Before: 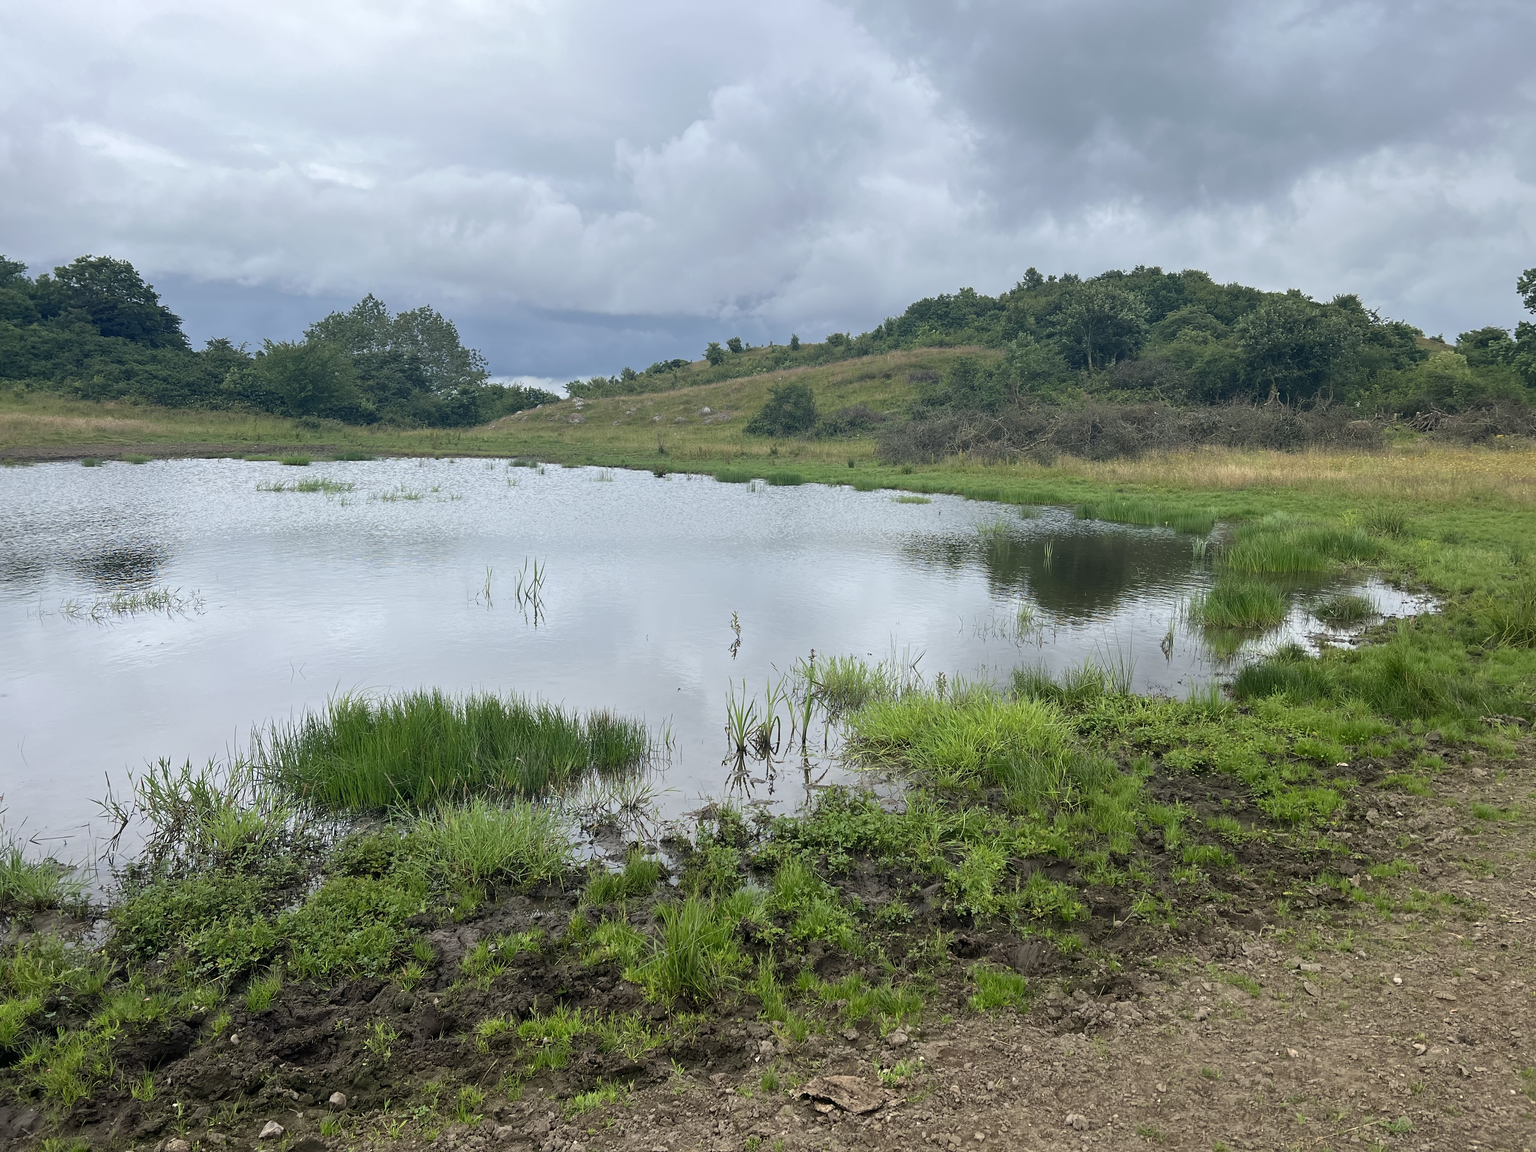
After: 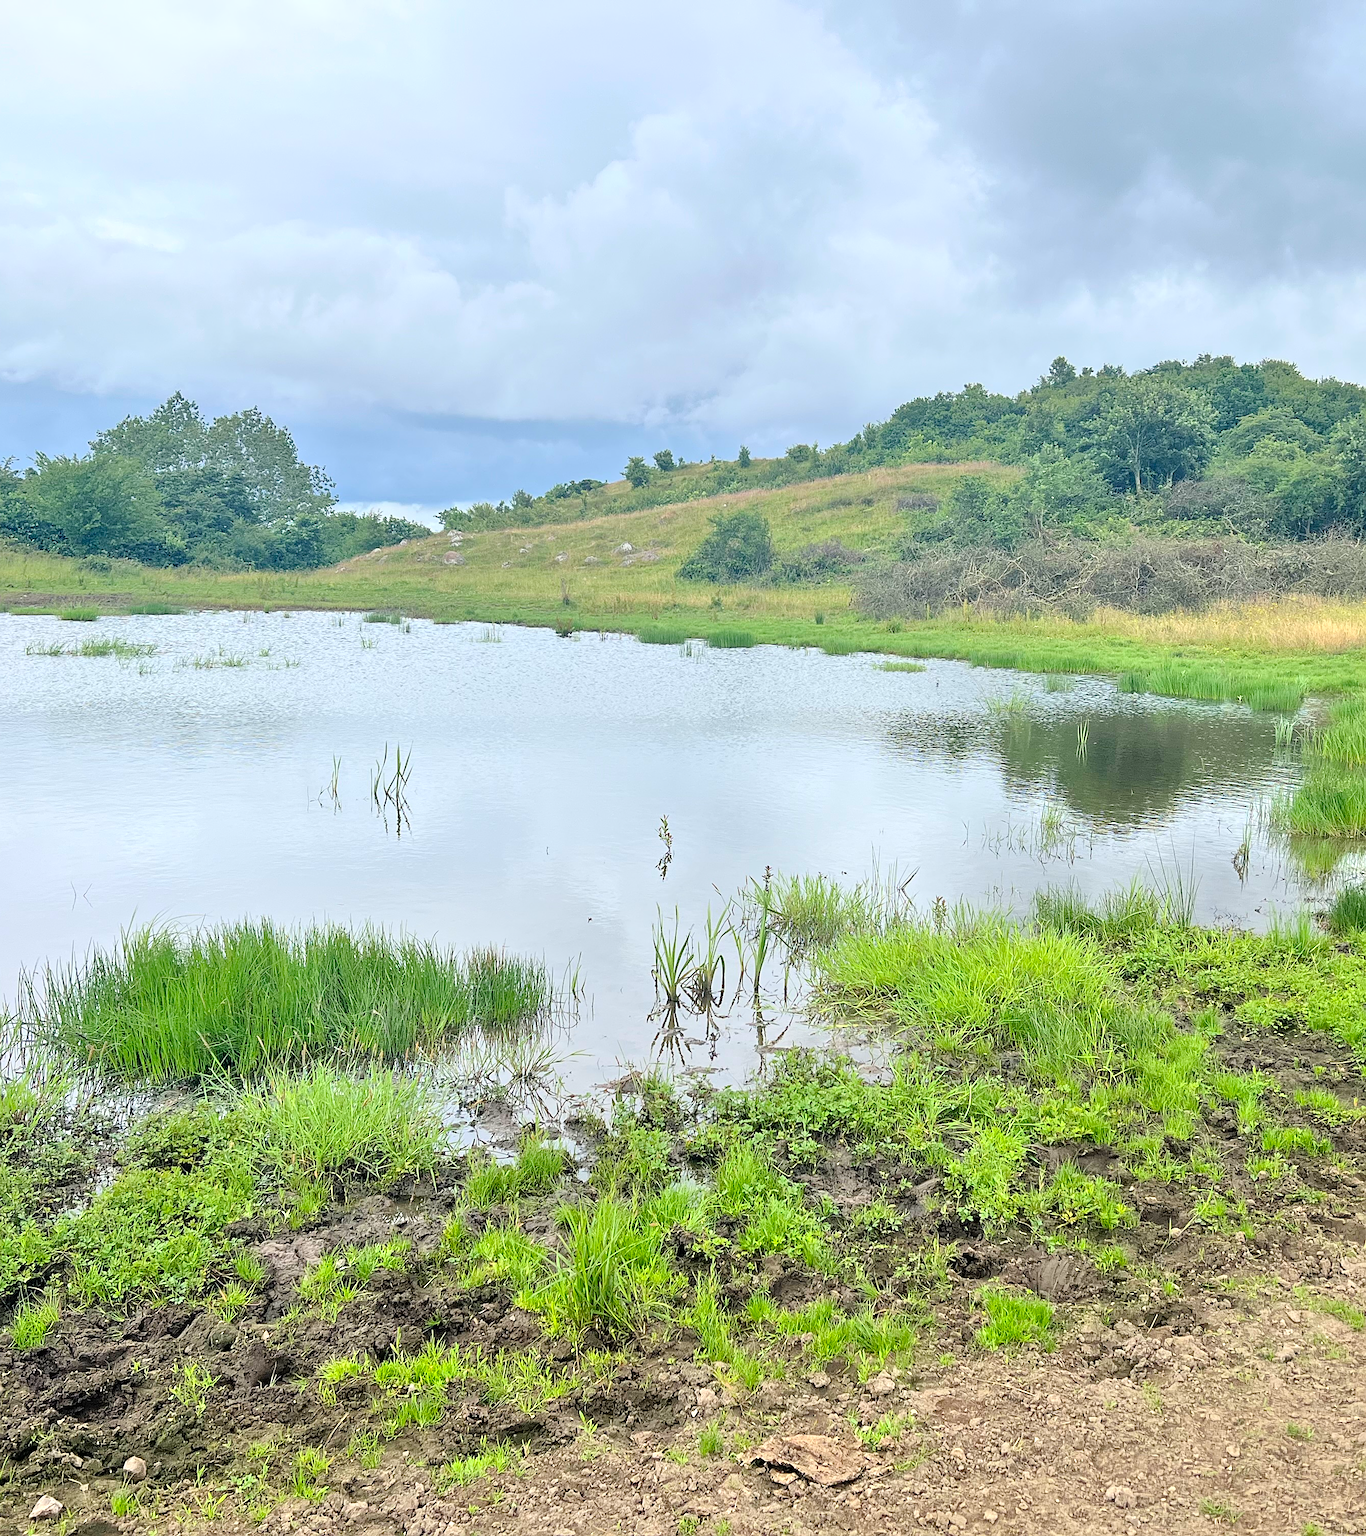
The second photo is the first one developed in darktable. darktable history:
sharpen: on, module defaults
crop and rotate: left 15.446%, right 17.836%
contrast brightness saturation: contrast 0.2, brightness 0.16, saturation 0.22
tone equalizer: -7 EV 0.15 EV, -6 EV 0.6 EV, -5 EV 1.15 EV, -4 EV 1.33 EV, -3 EV 1.15 EV, -2 EV 0.6 EV, -1 EV 0.15 EV, mask exposure compensation -0.5 EV
